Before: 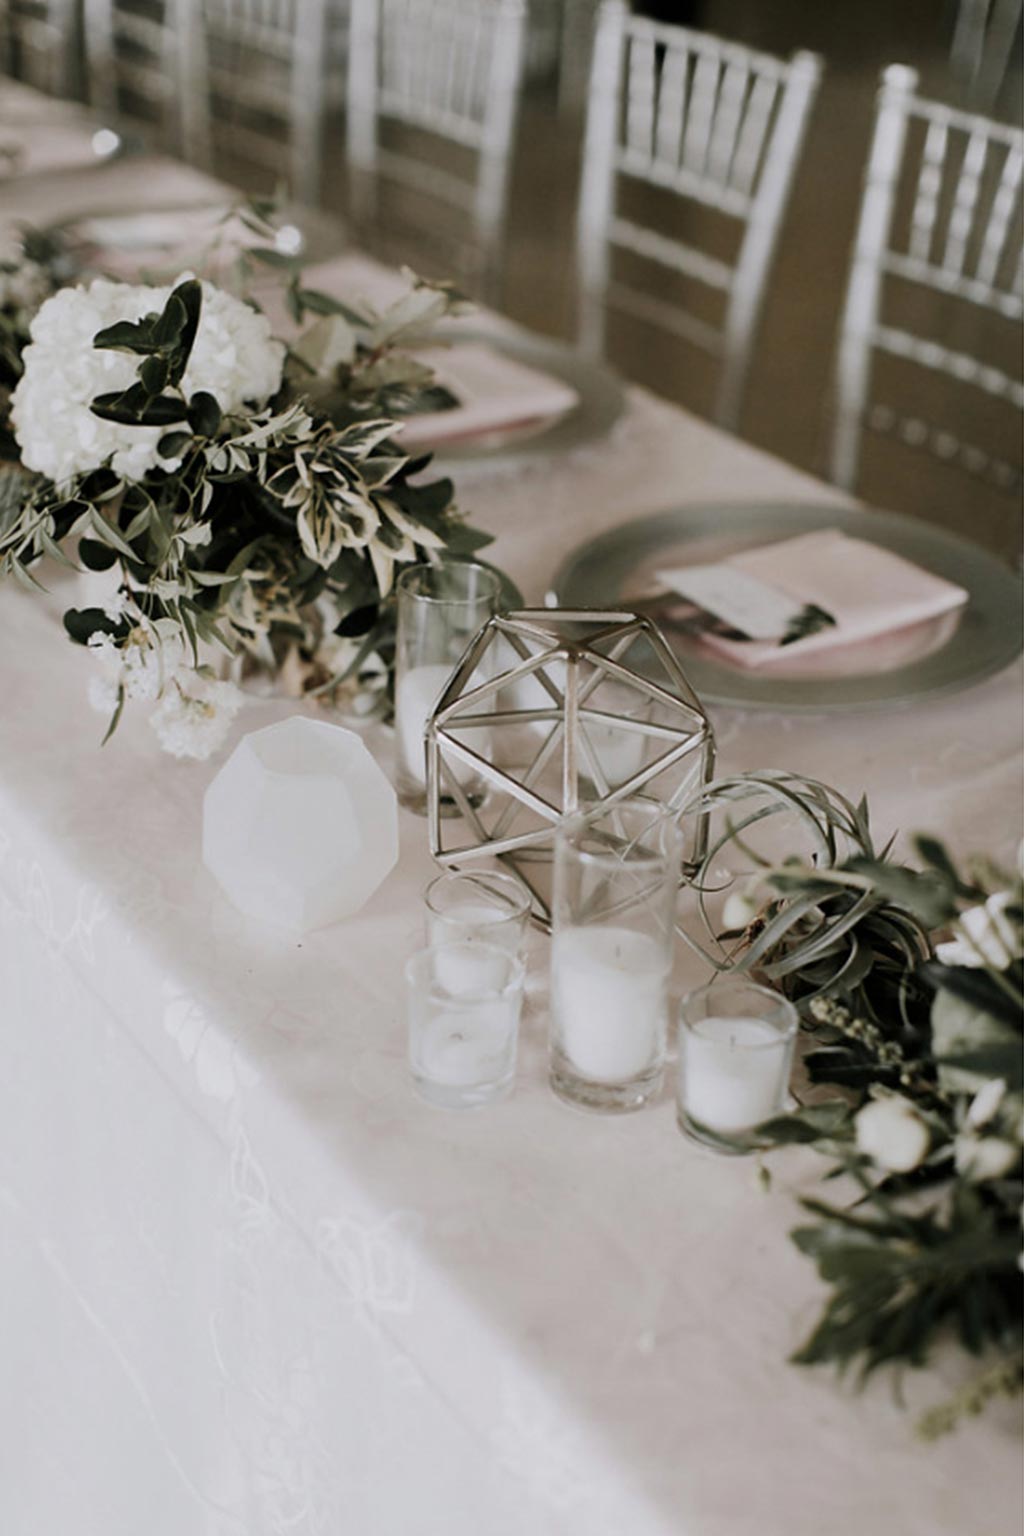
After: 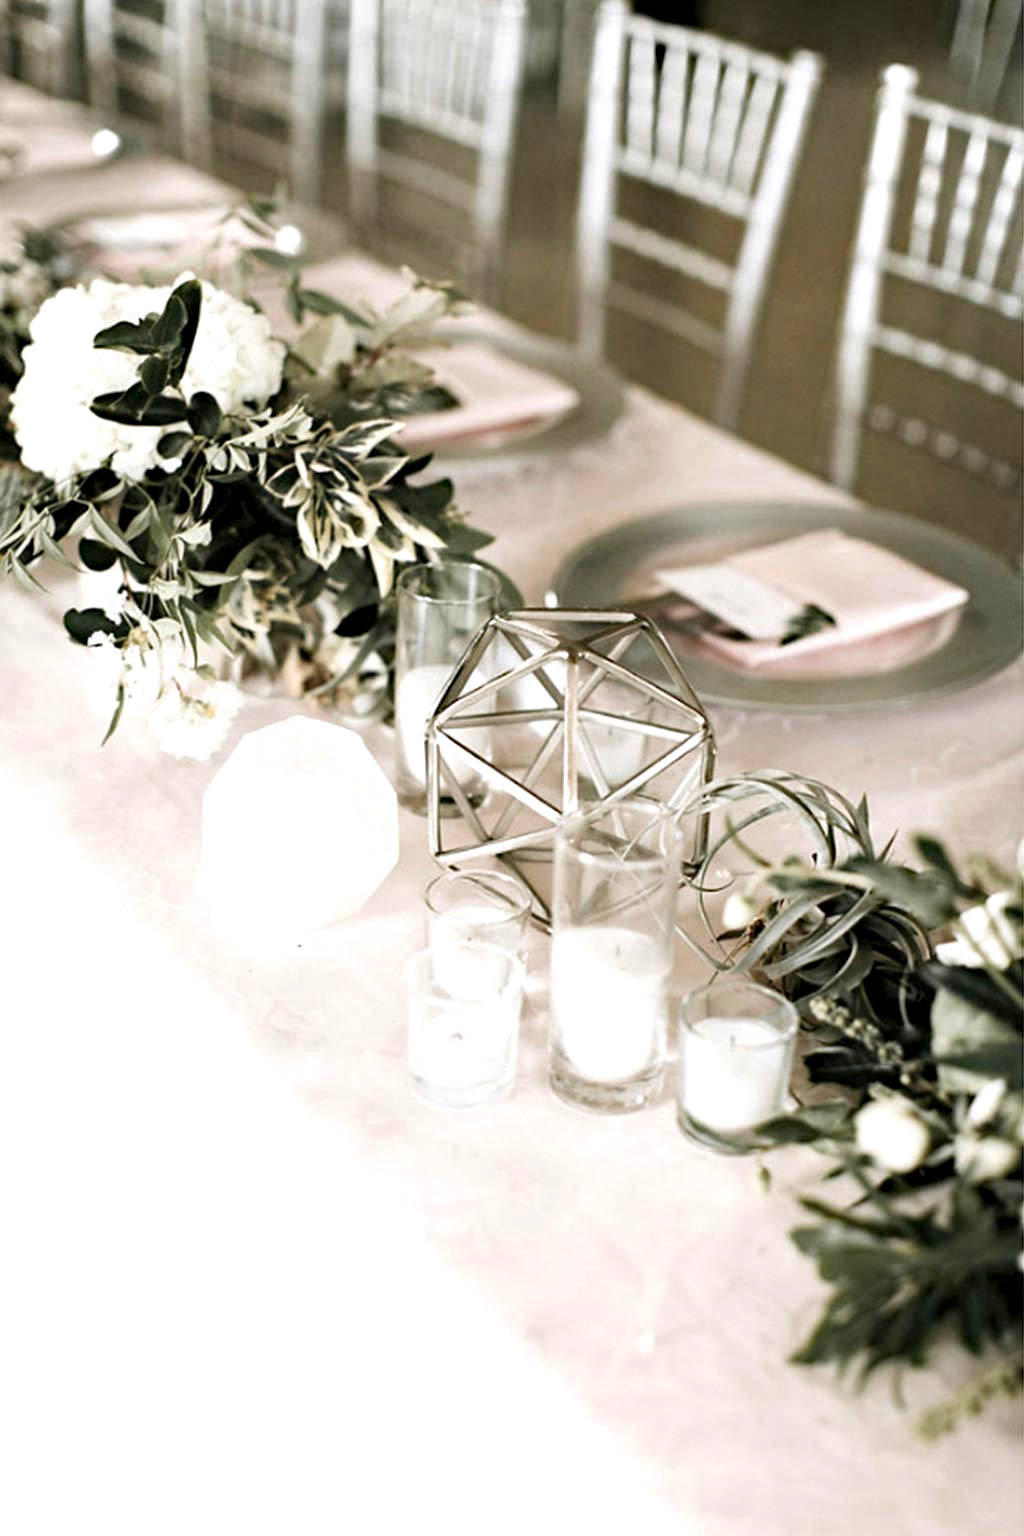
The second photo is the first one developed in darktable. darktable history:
color zones: curves: ch1 [(0.113, 0.438) (0.75, 0.5)]; ch2 [(0.12, 0.526) (0.75, 0.5)]
haze removal: compatibility mode true, adaptive false
exposure: black level correction 0.001, exposure 1.129 EV, compensate exposure bias true, compensate highlight preservation false
